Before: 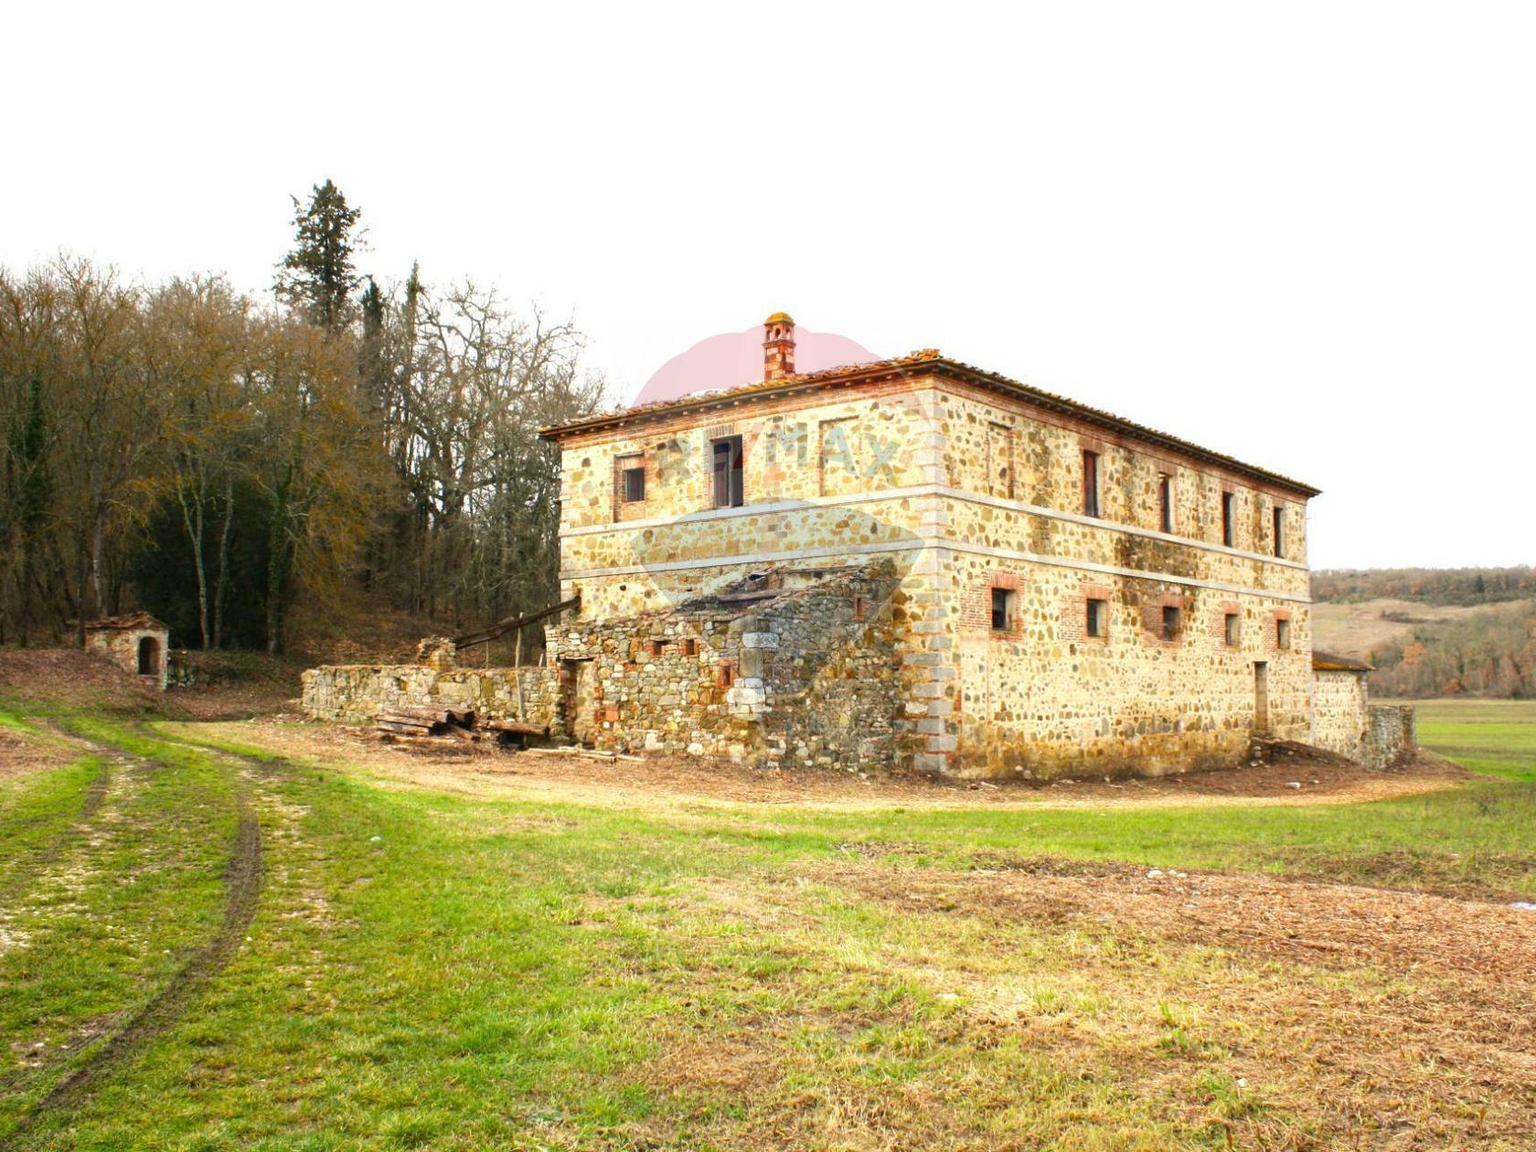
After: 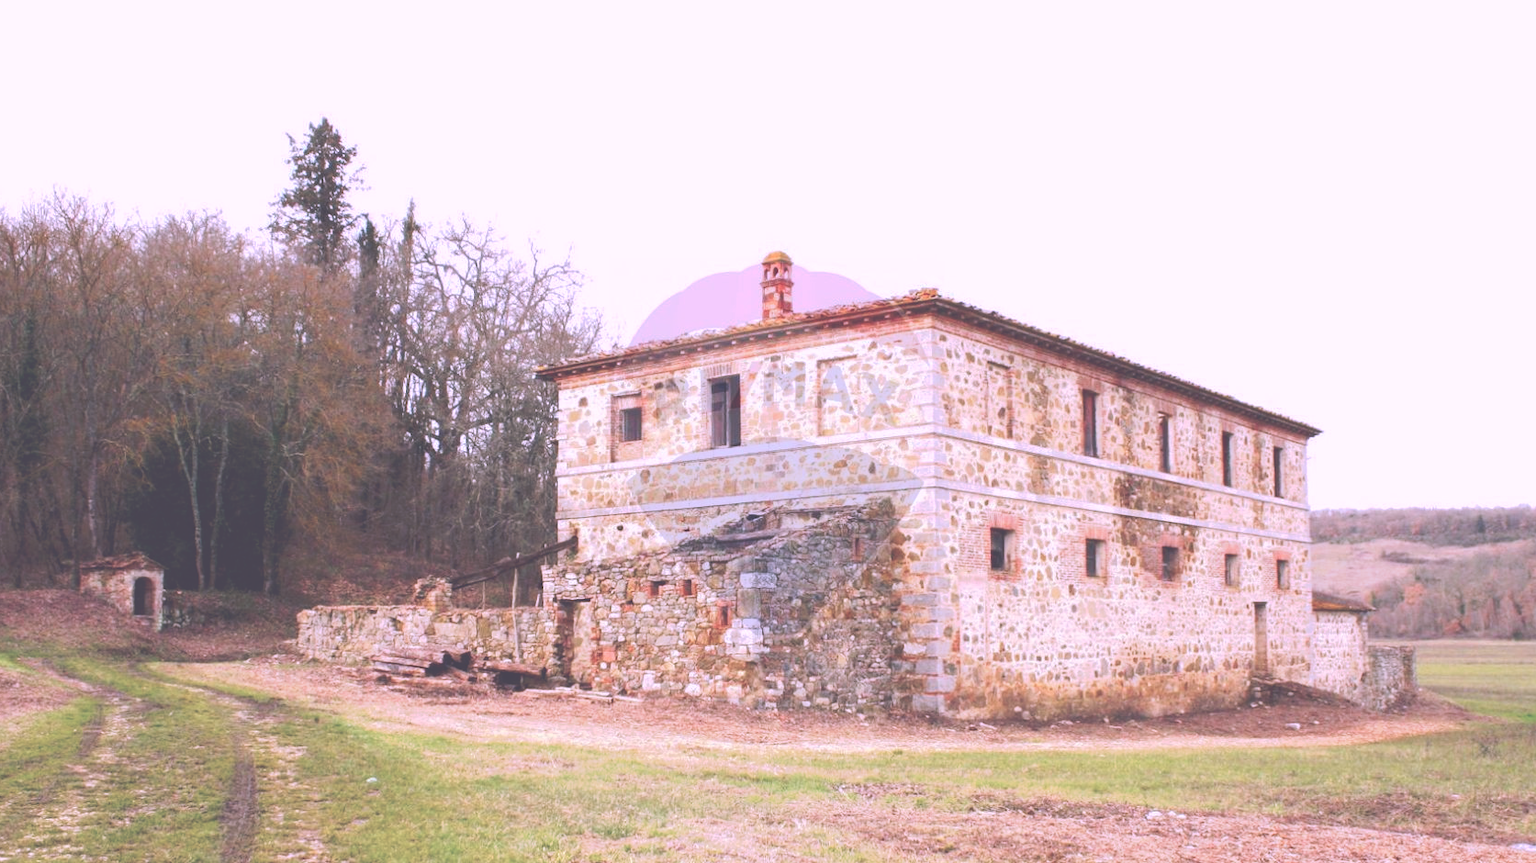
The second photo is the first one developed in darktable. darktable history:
color correction: highlights a* 15.03, highlights b* -25.07
tone curve: curves: ch0 [(0, 0) (0.003, 0.298) (0.011, 0.298) (0.025, 0.298) (0.044, 0.3) (0.069, 0.302) (0.1, 0.312) (0.136, 0.329) (0.177, 0.354) (0.224, 0.376) (0.277, 0.408) (0.335, 0.453) (0.399, 0.503) (0.468, 0.562) (0.543, 0.623) (0.623, 0.686) (0.709, 0.754) (0.801, 0.825) (0.898, 0.873) (1, 1)], preserve colors none
crop: left 0.387%, top 5.469%, bottom 19.809%
